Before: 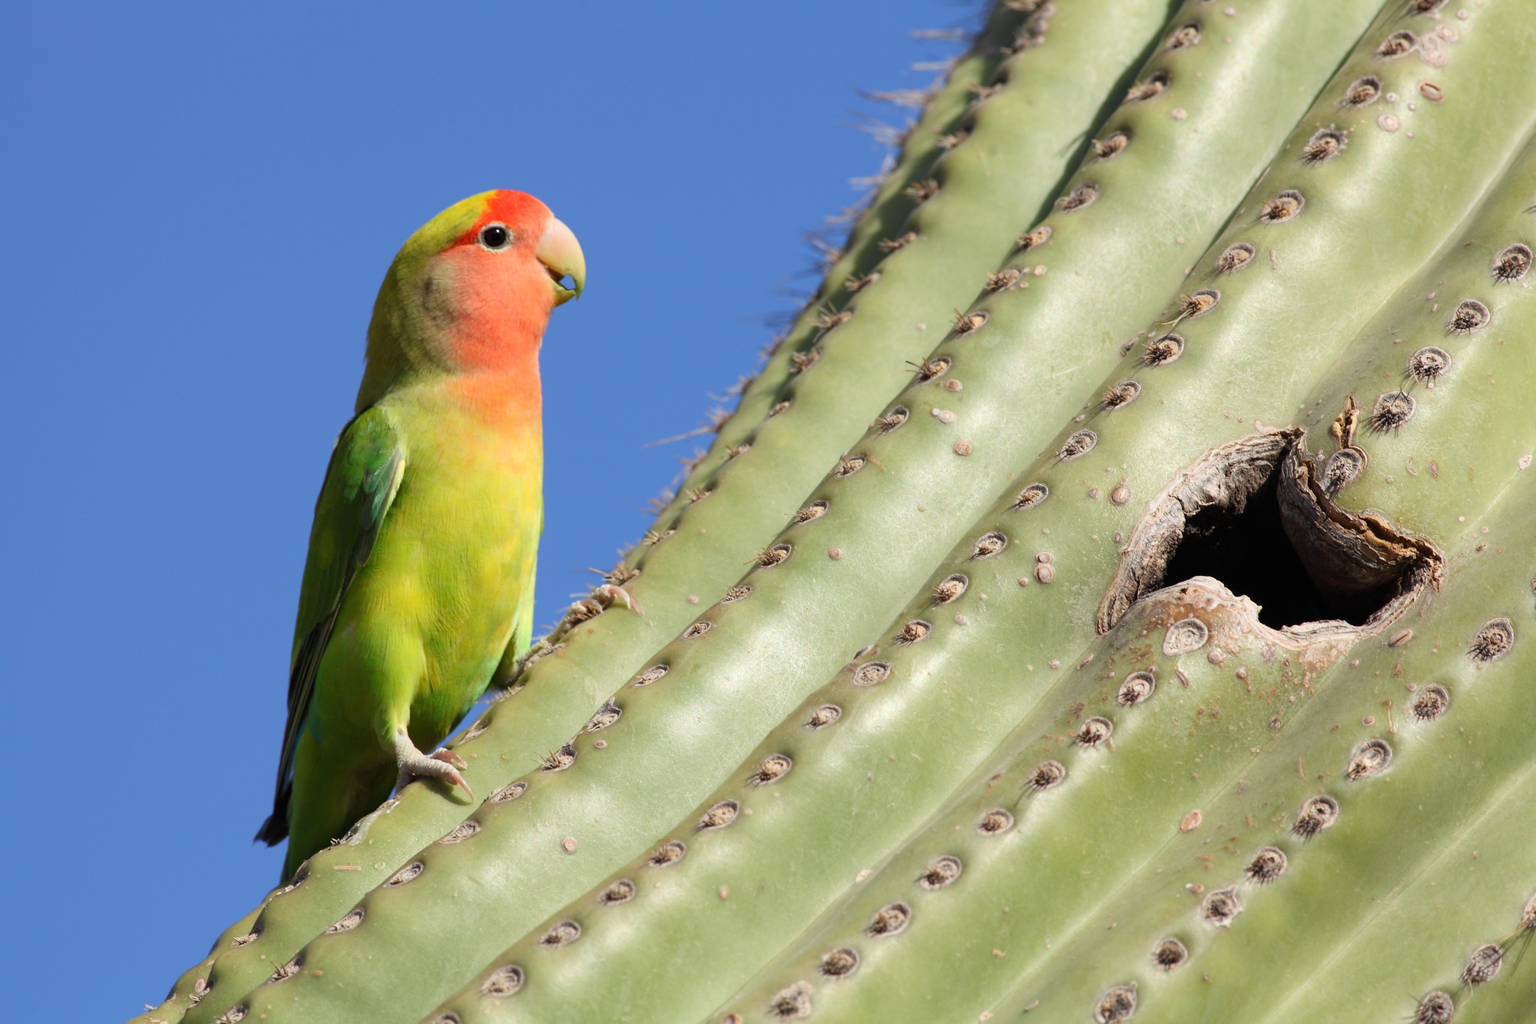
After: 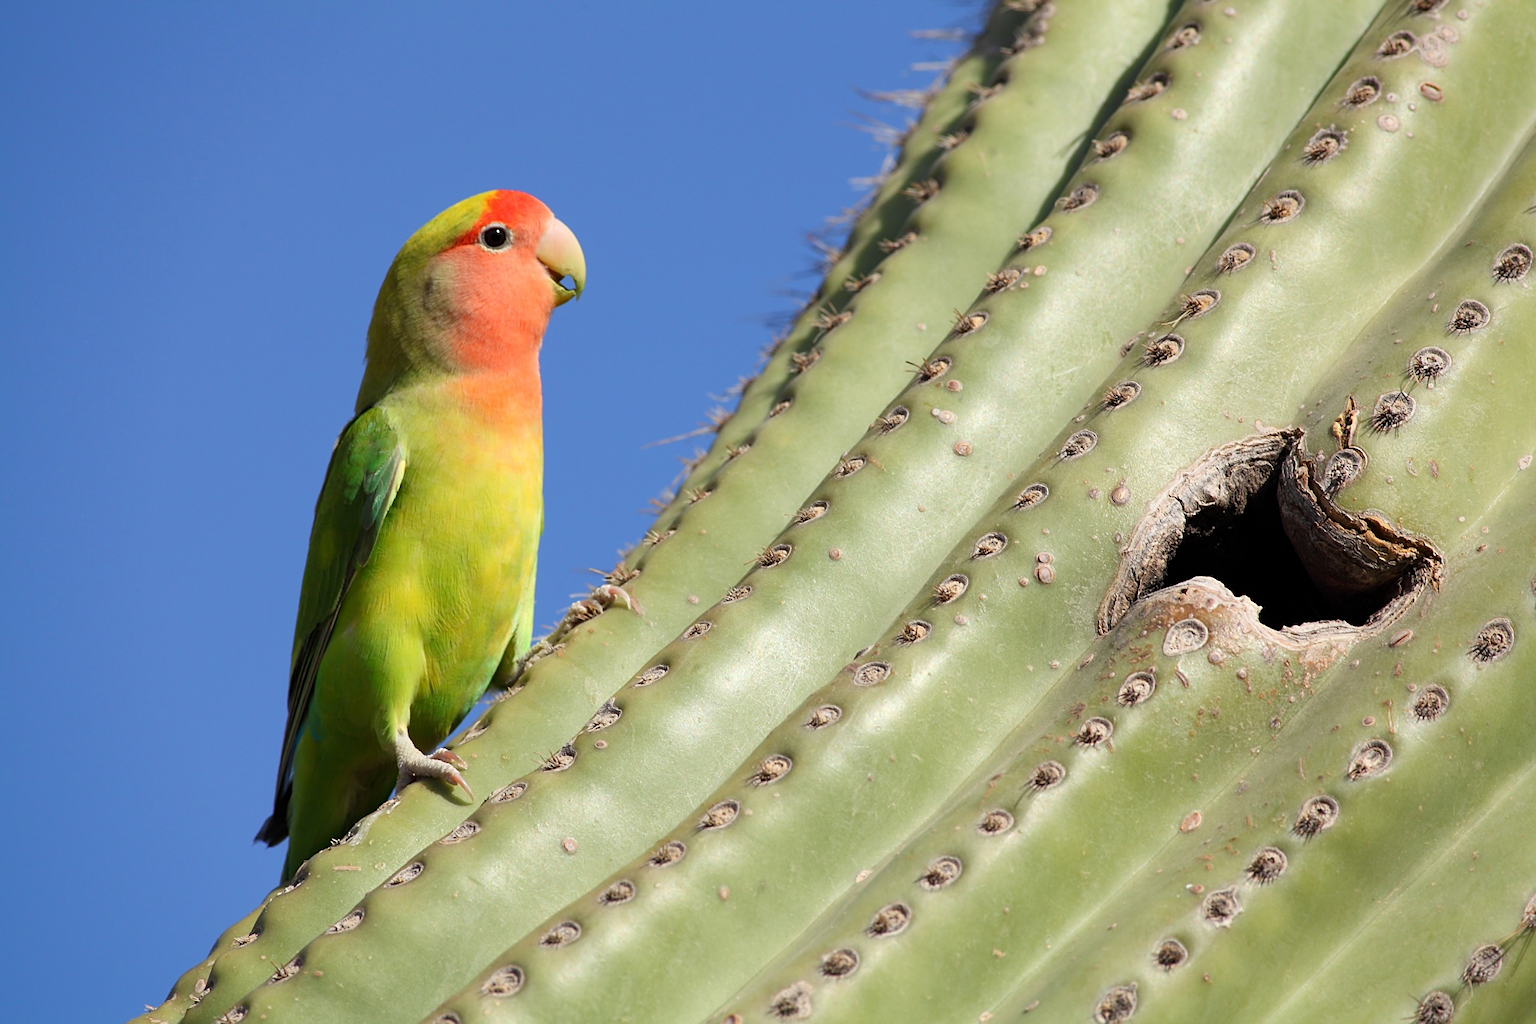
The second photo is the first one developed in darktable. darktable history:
exposure: black level correction 0.001, compensate highlight preservation false
sharpen: on, module defaults
vignetting: brightness -0.234, saturation 0.143
